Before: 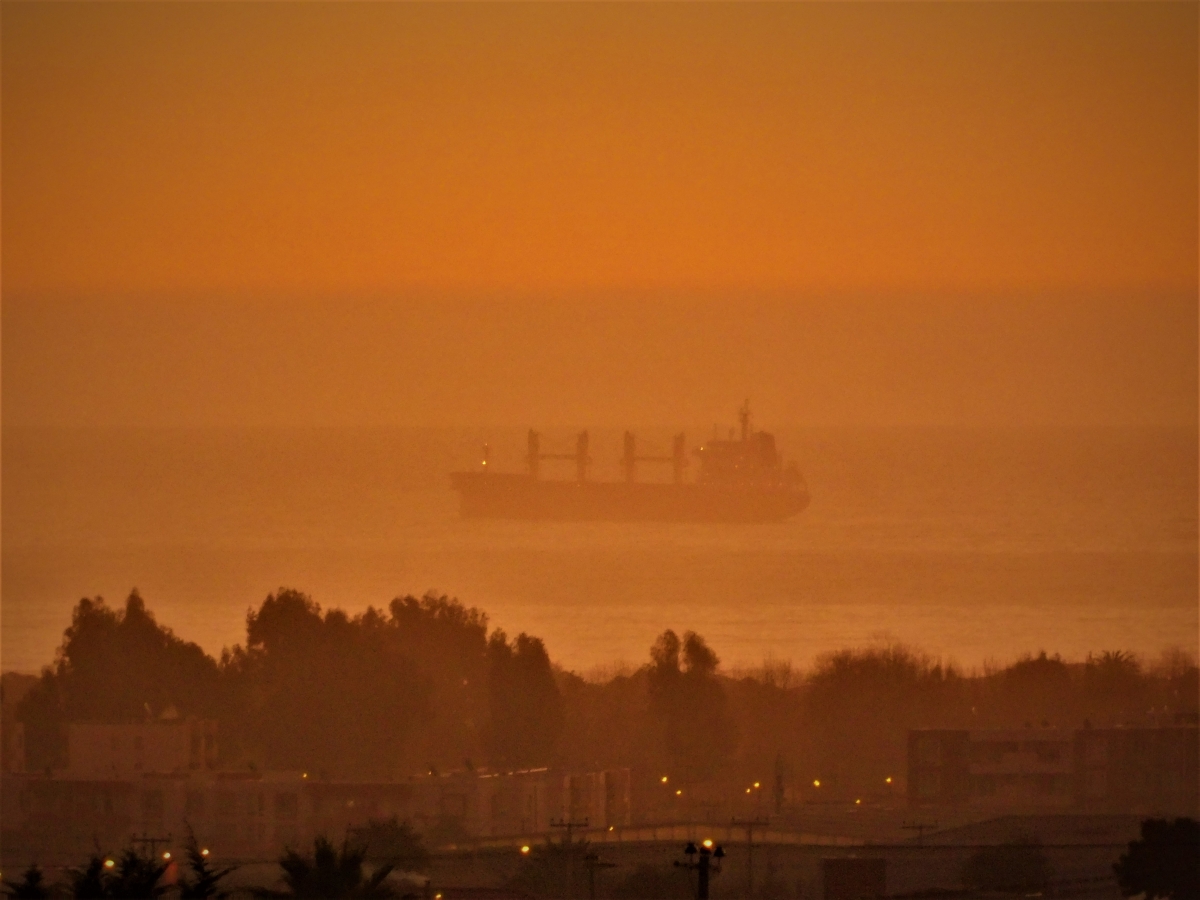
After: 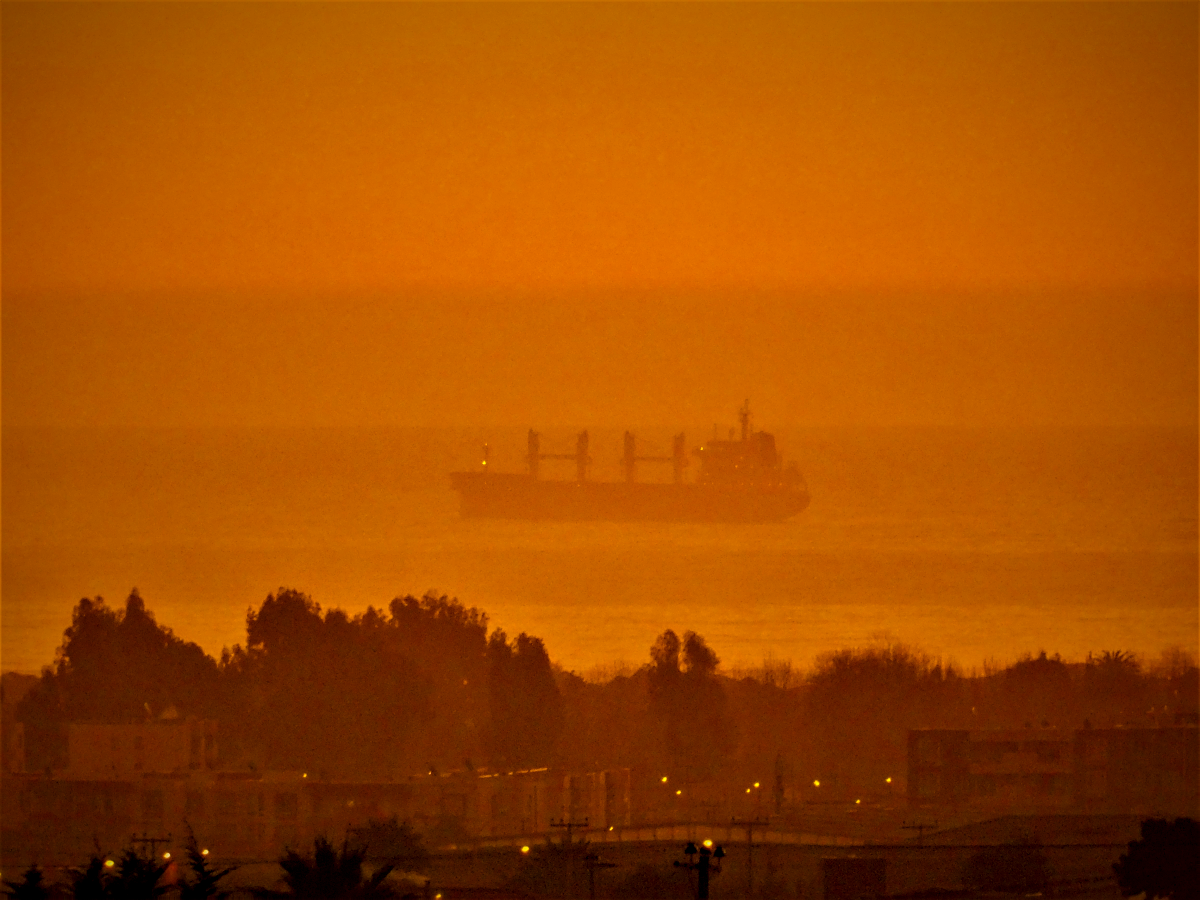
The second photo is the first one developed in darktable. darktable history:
levels: levels [0, 0.499, 1]
color balance rgb: shadows lift › chroma 4.596%, shadows lift › hue 24.65°, highlights gain › luminance 5.757%, highlights gain › chroma 2.509%, highlights gain › hue 91.2°, linear chroma grading › global chroma 20.045%, perceptual saturation grading › global saturation 29.352%
sharpen: on, module defaults
local contrast: on, module defaults
